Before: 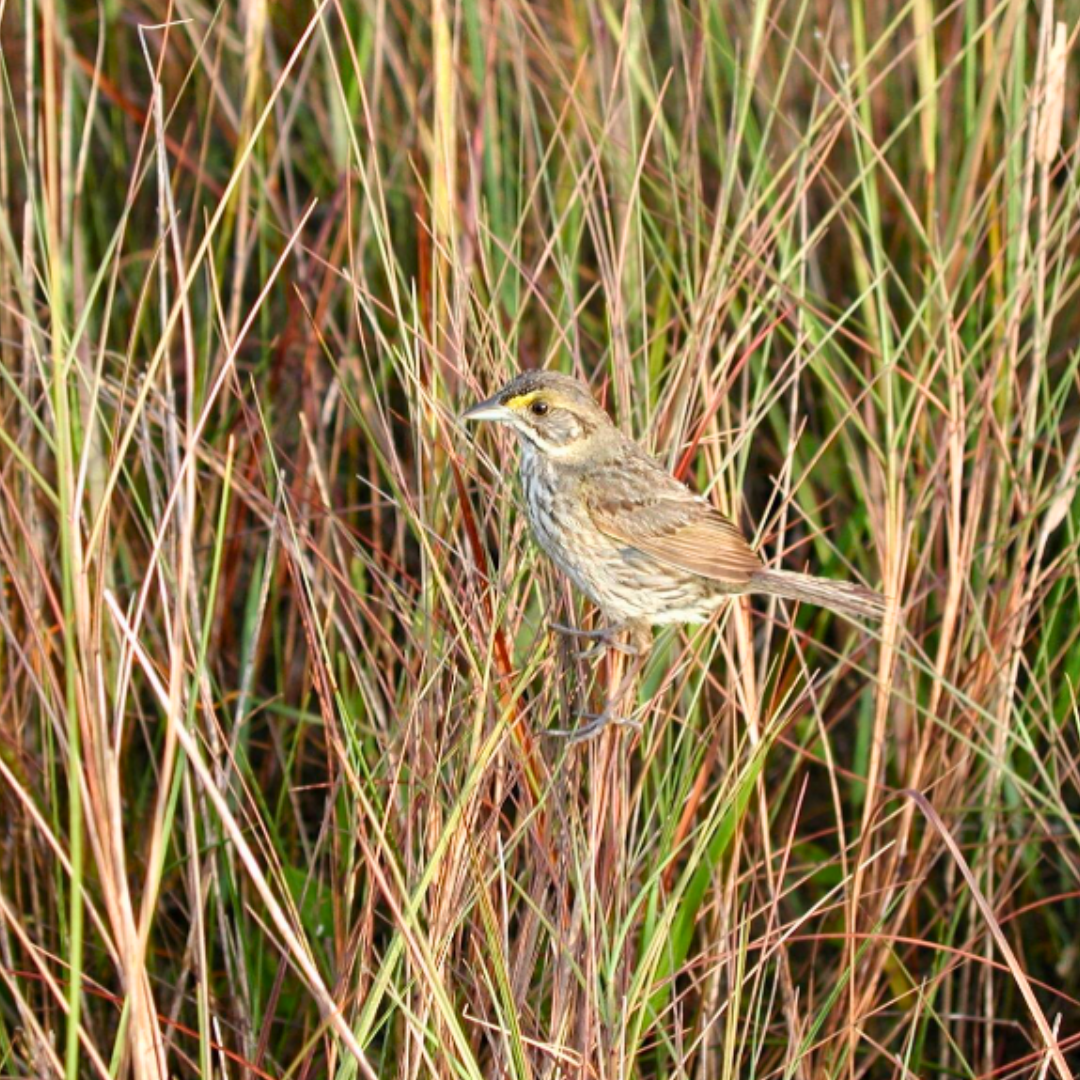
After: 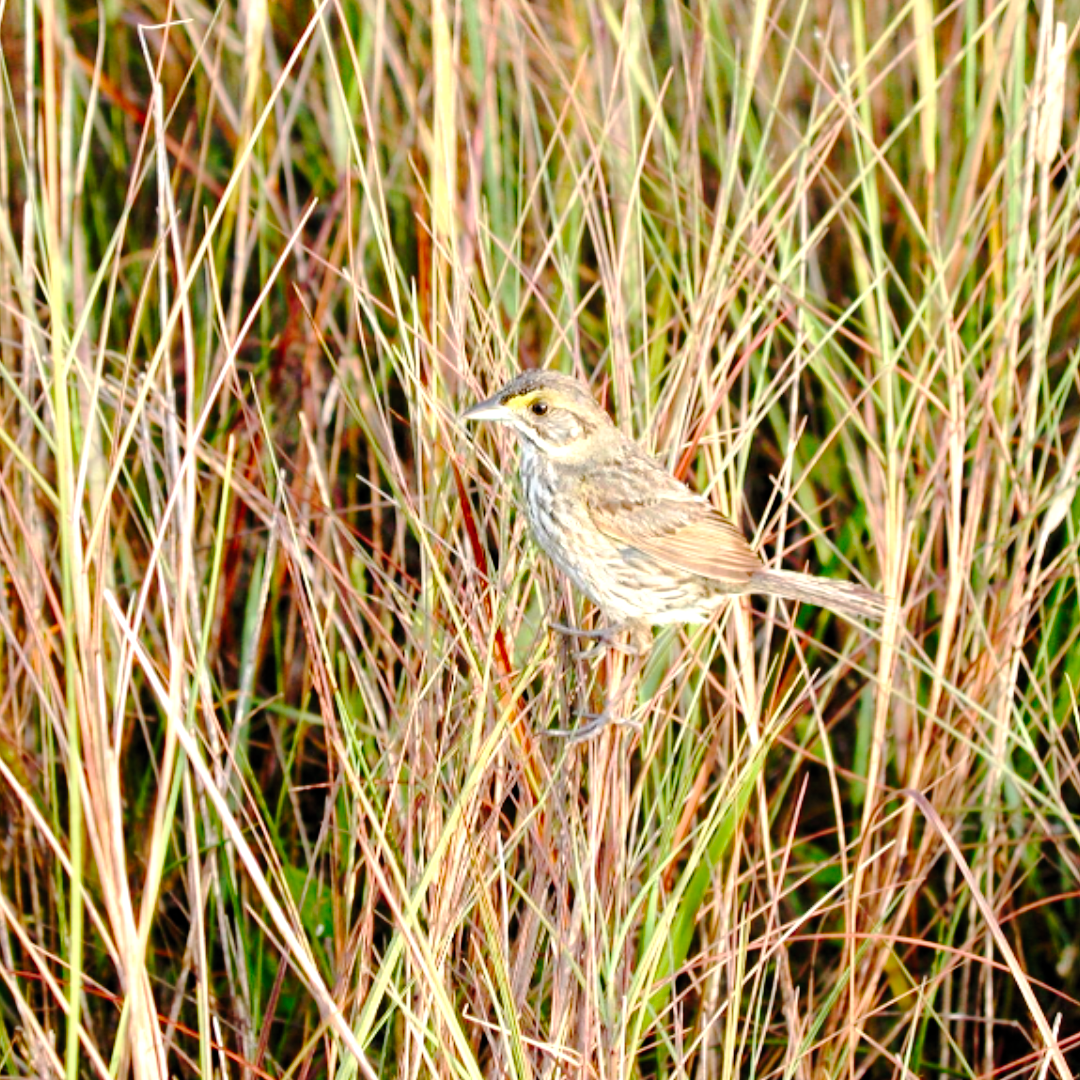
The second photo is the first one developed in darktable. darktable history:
tone curve: curves: ch0 [(0, 0) (0.003, 0.026) (0.011, 0.025) (0.025, 0.022) (0.044, 0.022) (0.069, 0.028) (0.1, 0.041) (0.136, 0.062) (0.177, 0.103) (0.224, 0.167) (0.277, 0.242) (0.335, 0.343) (0.399, 0.452) (0.468, 0.539) (0.543, 0.614) (0.623, 0.683) (0.709, 0.749) (0.801, 0.827) (0.898, 0.918) (1, 1)], preserve colors none
white balance: emerald 1
exposure: black level correction 0, exposure 0.5 EV, compensate highlight preservation false
levels: mode automatic, black 0.023%, white 99.97%, levels [0.062, 0.494, 0.925]
